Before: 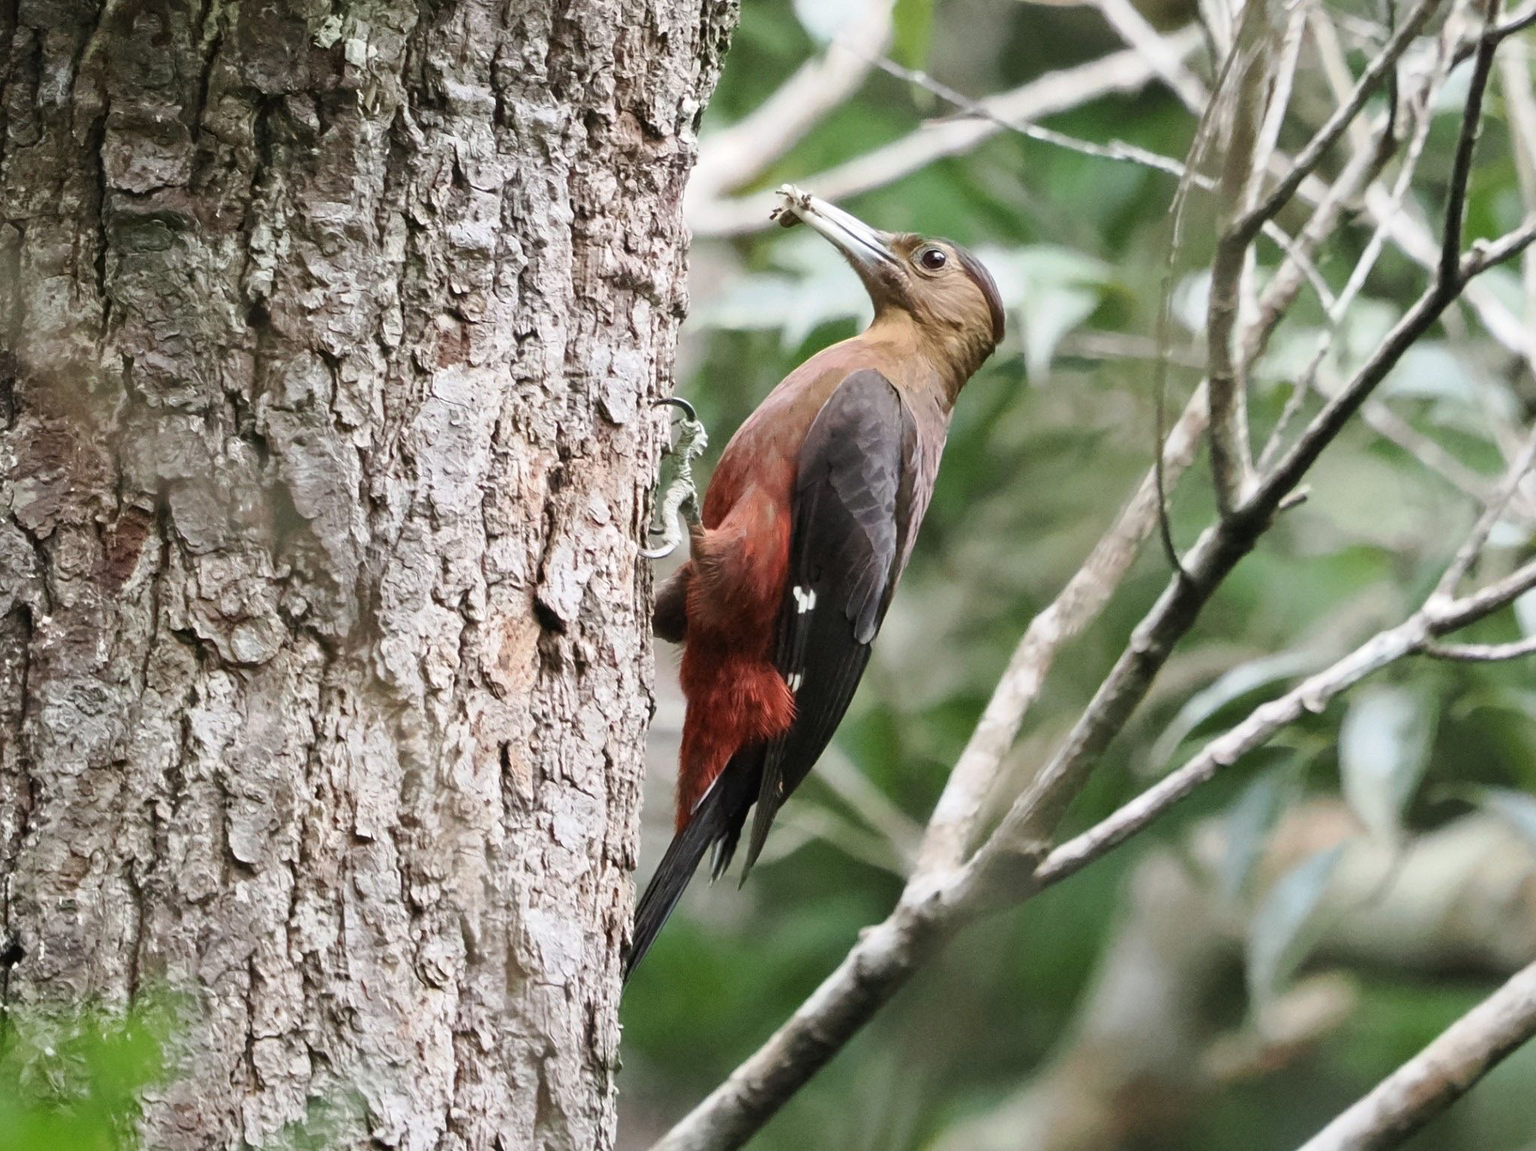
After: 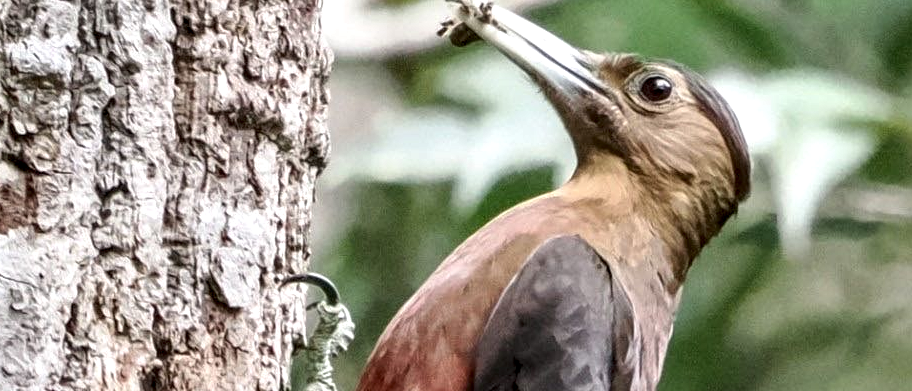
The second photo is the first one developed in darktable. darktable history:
crop: left 28.788%, top 16.802%, right 26.657%, bottom 57.681%
local contrast: highlights 60%, shadows 63%, detail 160%
